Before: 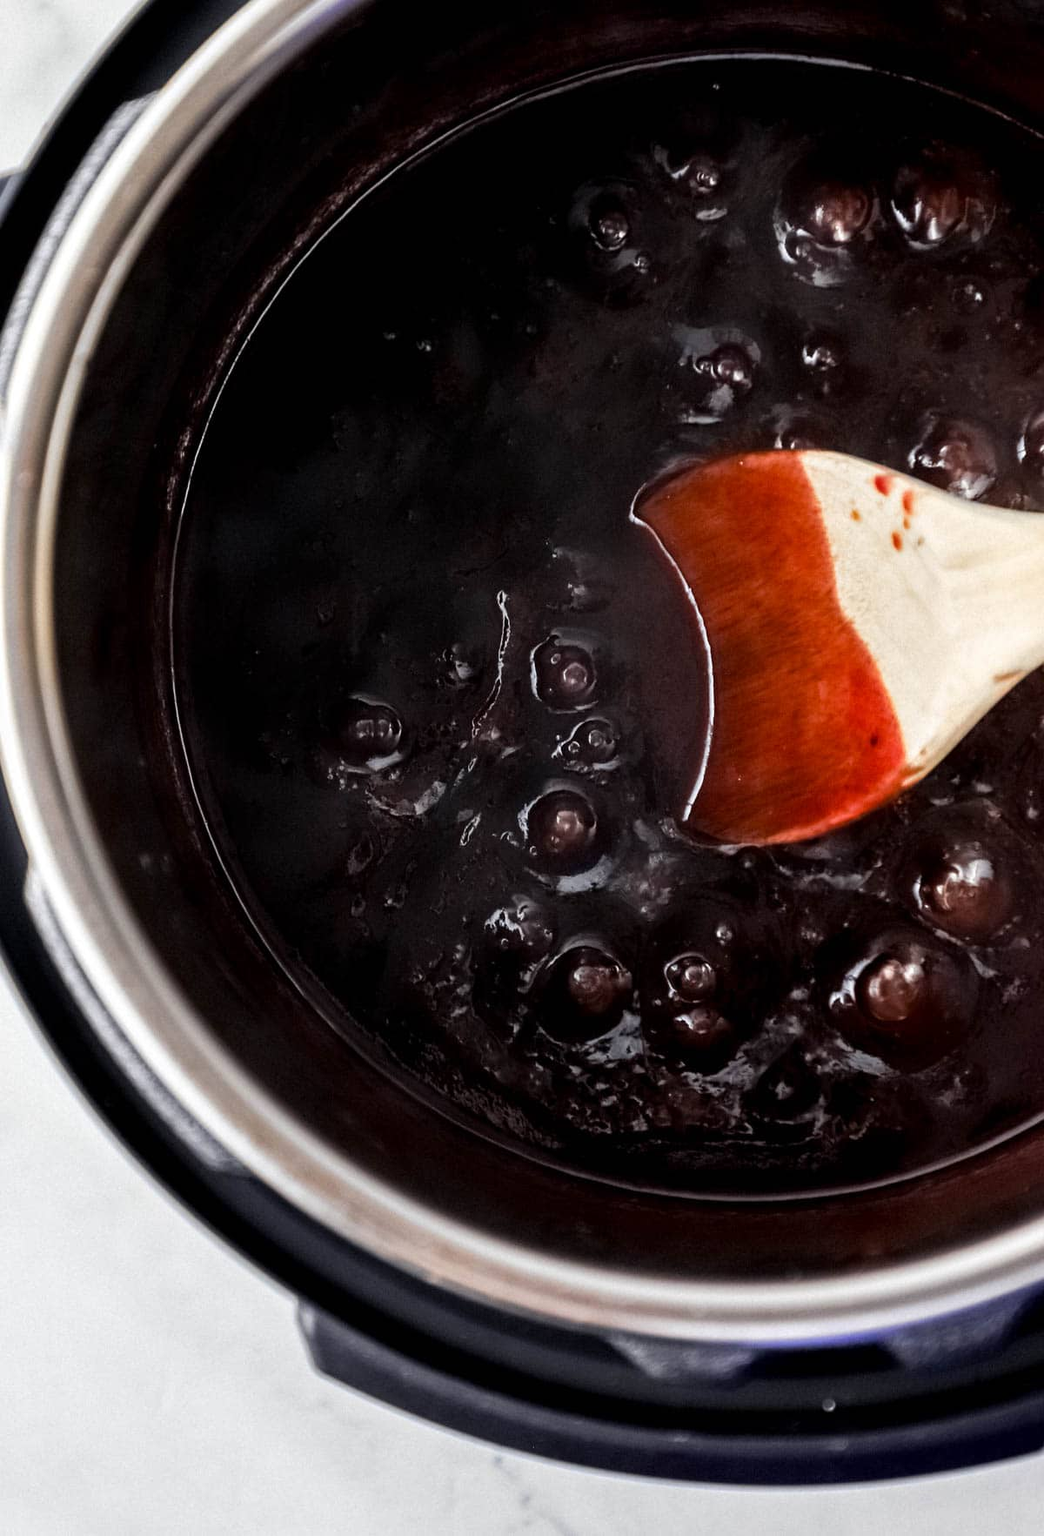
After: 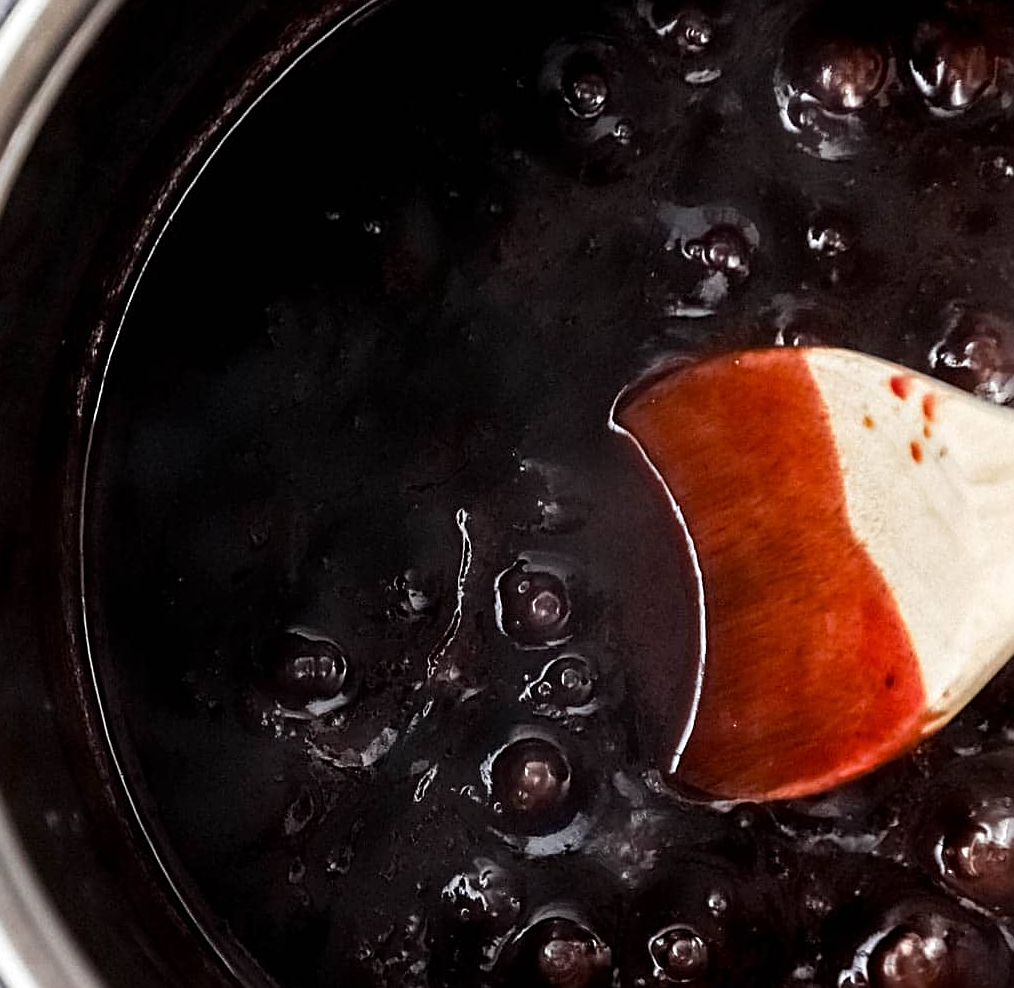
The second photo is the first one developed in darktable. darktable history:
crop and rotate: left 9.628%, top 9.637%, right 5.858%, bottom 34.385%
sharpen: on, module defaults
color correction: highlights b* -0.062
